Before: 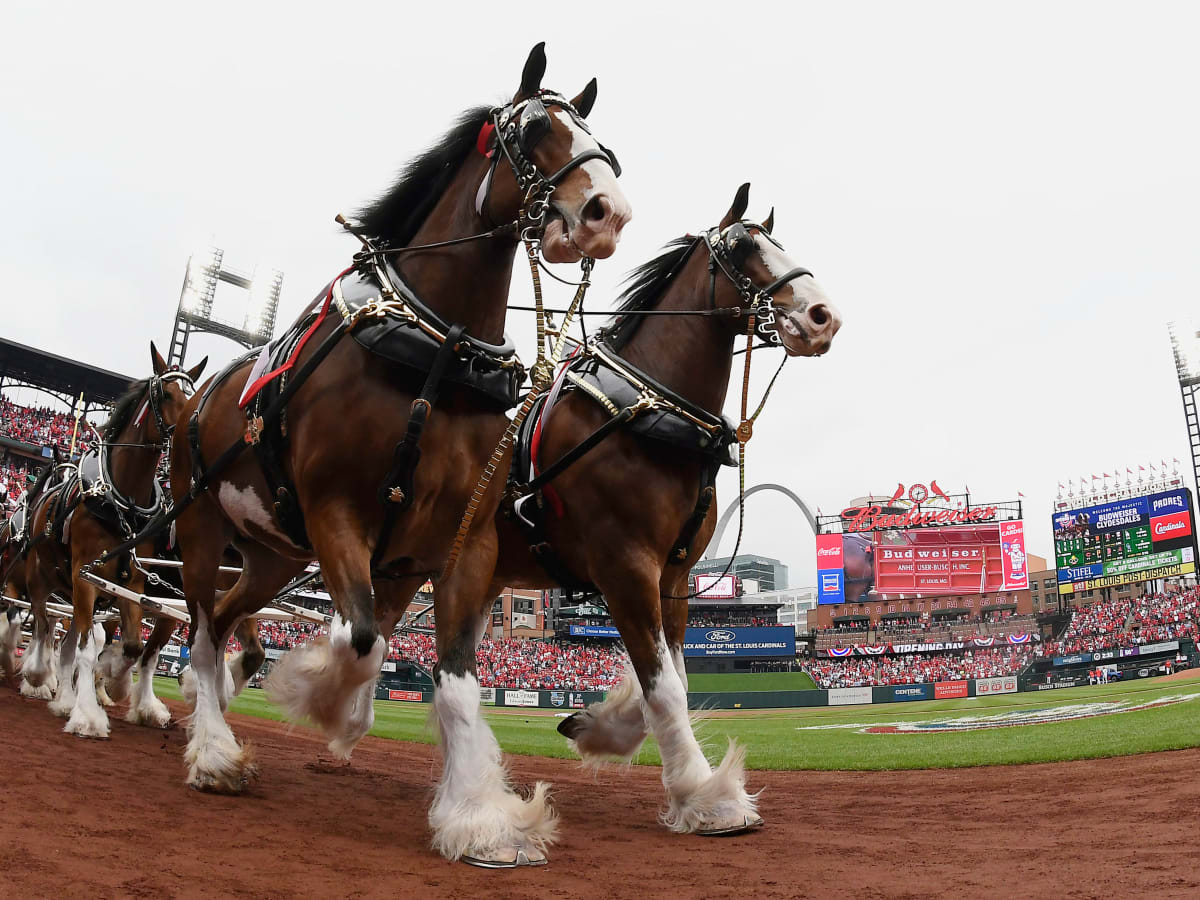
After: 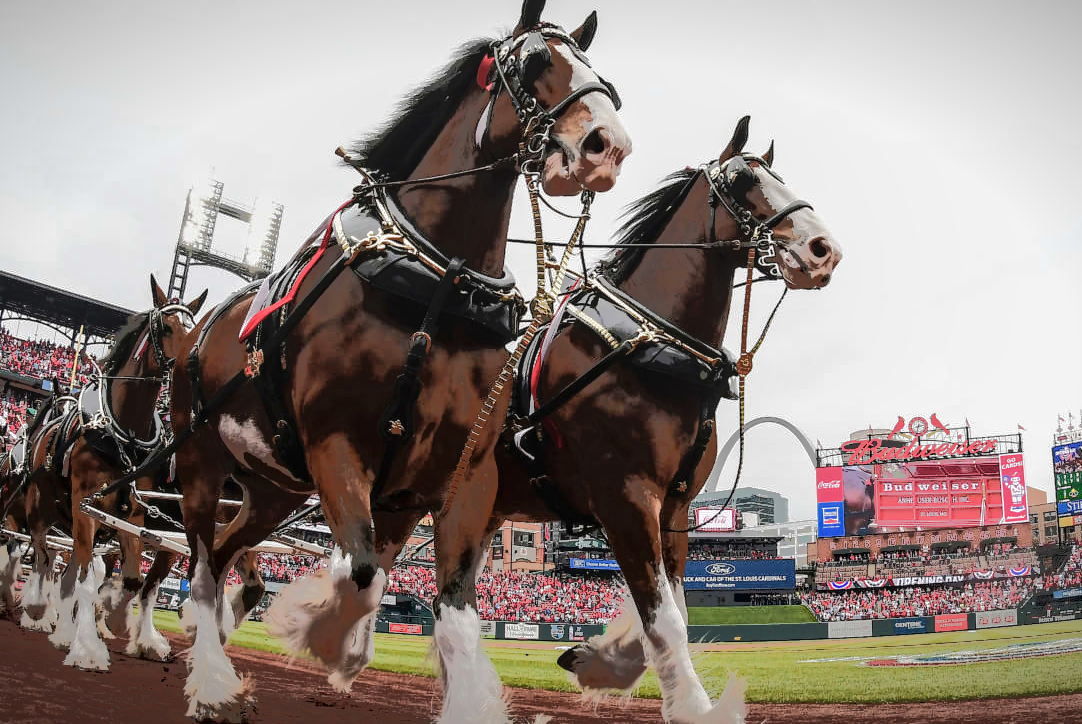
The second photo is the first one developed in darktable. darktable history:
local contrast: on, module defaults
crop: top 7.477%, right 9.83%, bottom 11.968%
tone equalizer: -7 EV -0.6 EV, -6 EV 0.977 EV, -5 EV -0.482 EV, -4 EV 0.405 EV, -3 EV 0.443 EV, -2 EV 0.155 EV, -1 EV -0.144 EV, +0 EV -0.367 EV, edges refinement/feathering 500, mask exposure compensation -1.57 EV, preserve details no
vignetting: fall-off start 98.95%, fall-off radius 100.04%, brightness -0.89, width/height ratio 1.427
color zones: curves: ch1 [(0, 0.469) (0.072, 0.457) (0.243, 0.494) (0.429, 0.5) (0.571, 0.5) (0.714, 0.5) (0.857, 0.5) (1, 0.469)]; ch2 [(0, 0.499) (0.143, 0.467) (0.242, 0.436) (0.429, 0.493) (0.571, 0.5) (0.714, 0.5) (0.857, 0.5) (1, 0.499)]
